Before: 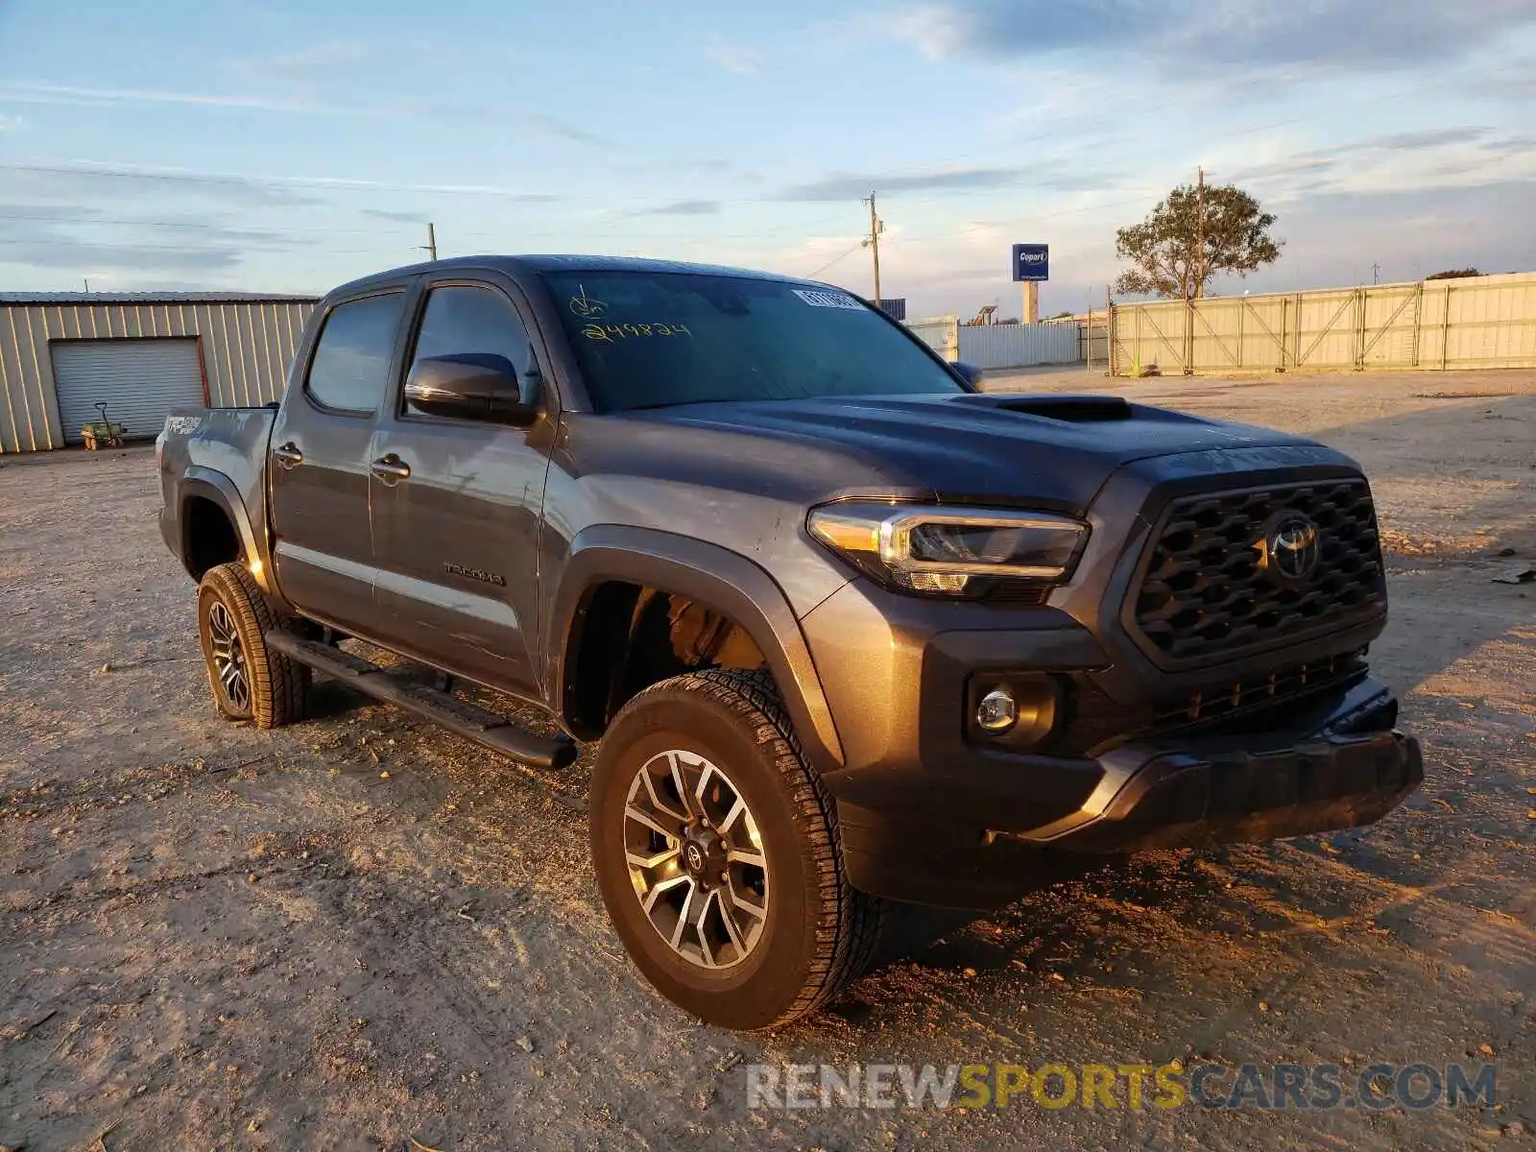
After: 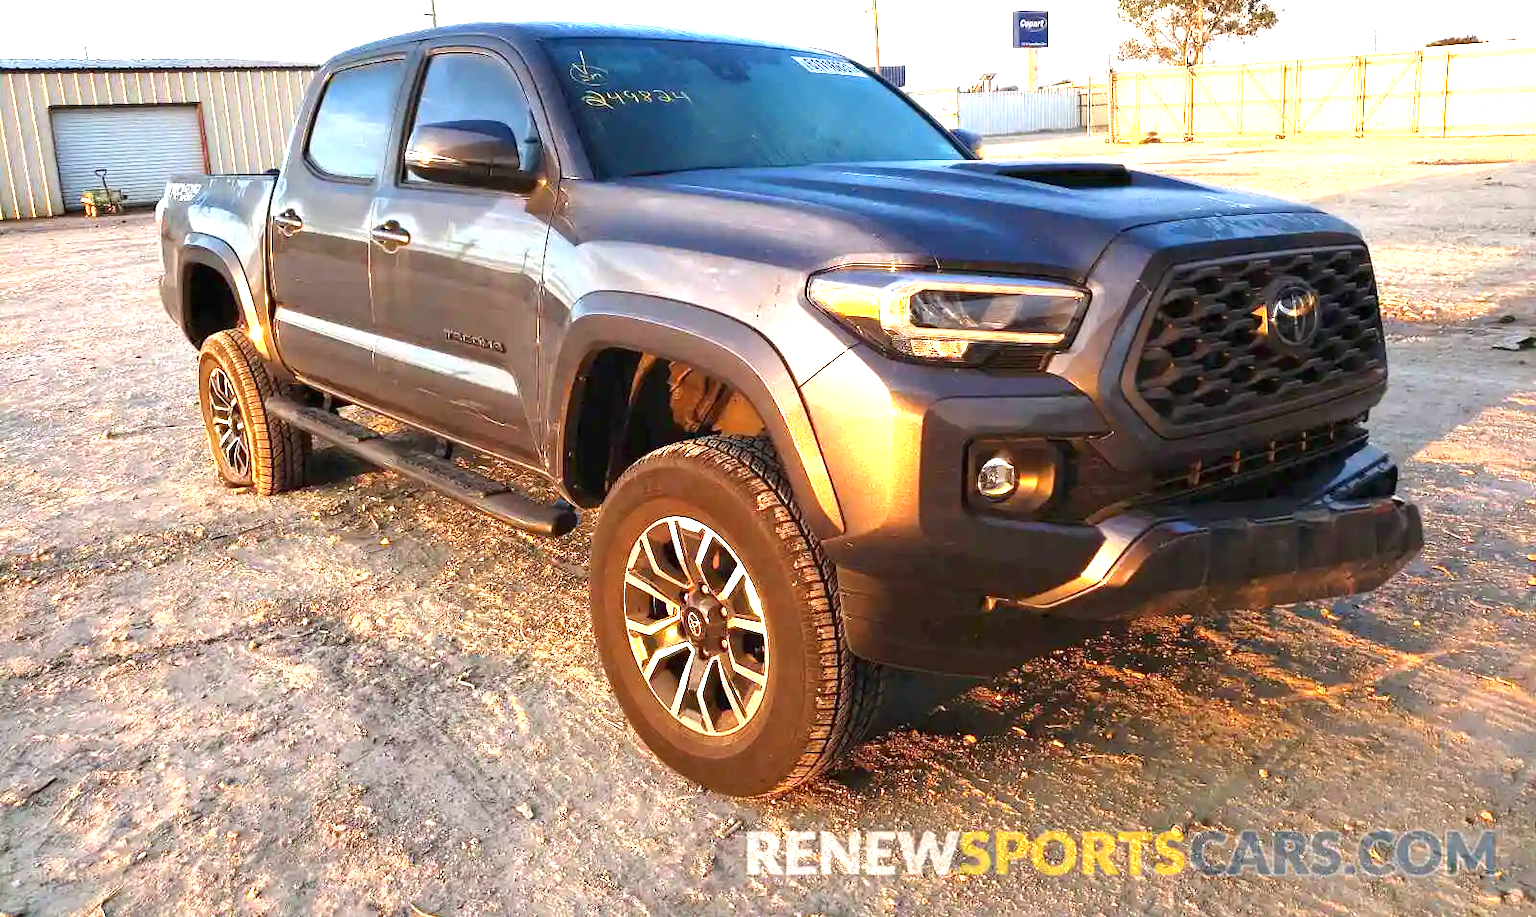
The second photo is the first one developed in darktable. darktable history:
exposure: black level correction 0, exposure 1.904 EV, compensate exposure bias true, compensate highlight preservation false
color zones: curves: ch0 [(0, 0.5) (0.143, 0.5) (0.286, 0.5) (0.429, 0.5) (0.571, 0.5) (0.714, 0.476) (0.857, 0.5) (1, 0.5)]; ch2 [(0, 0.5) (0.143, 0.5) (0.286, 0.5) (0.429, 0.5) (0.571, 0.5) (0.714, 0.487) (0.857, 0.5) (1, 0.5)]
crop and rotate: top 20.287%
